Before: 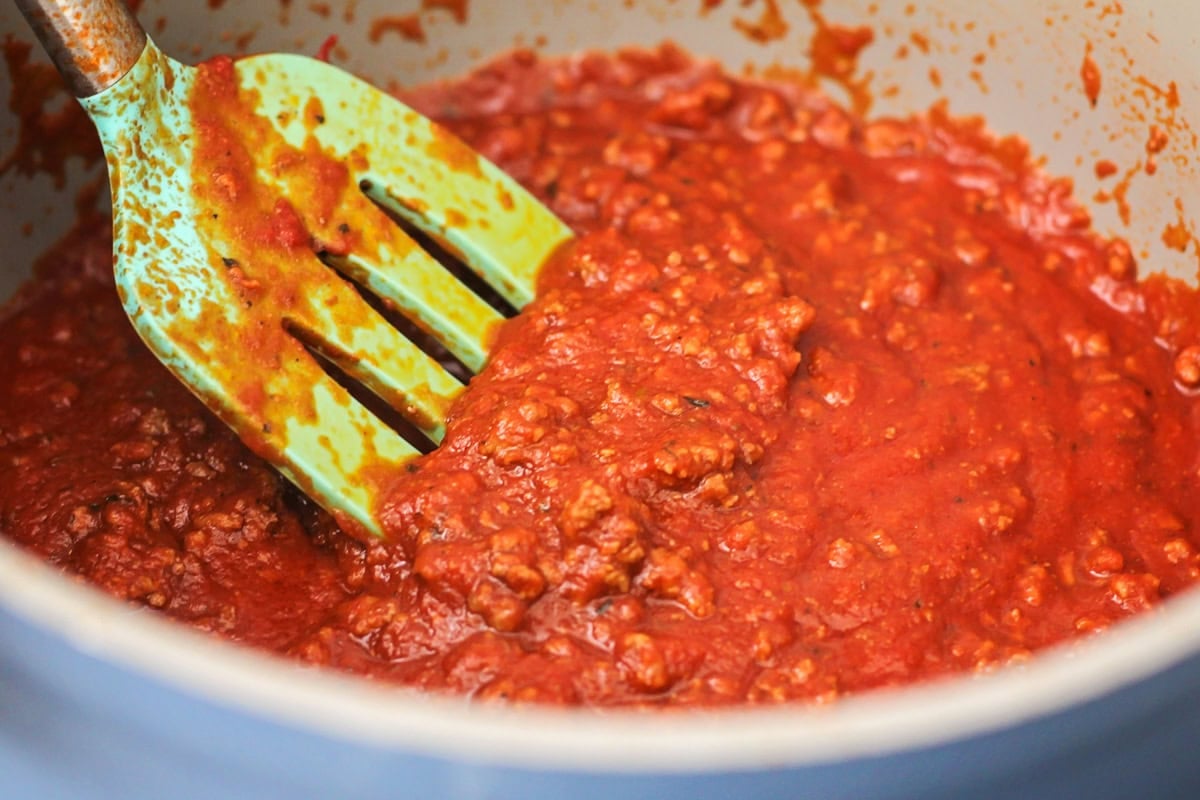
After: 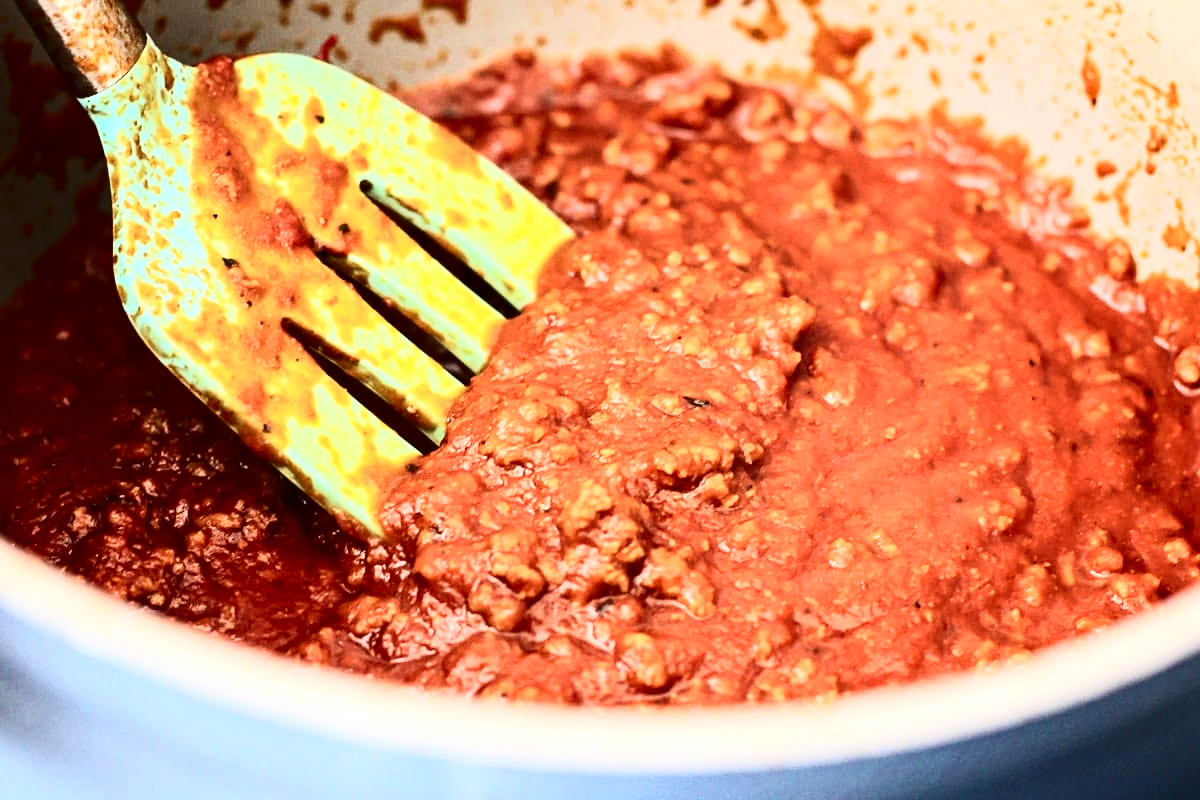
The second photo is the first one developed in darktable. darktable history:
haze removal: compatibility mode true, adaptive false
tone equalizer: -8 EV -0.423 EV, -7 EV -0.354 EV, -6 EV -0.302 EV, -5 EV -0.205 EV, -3 EV 0.228 EV, -2 EV 0.329 EV, -1 EV 0.397 EV, +0 EV 0.39 EV
contrast brightness saturation: contrast 0.503, saturation -0.081
